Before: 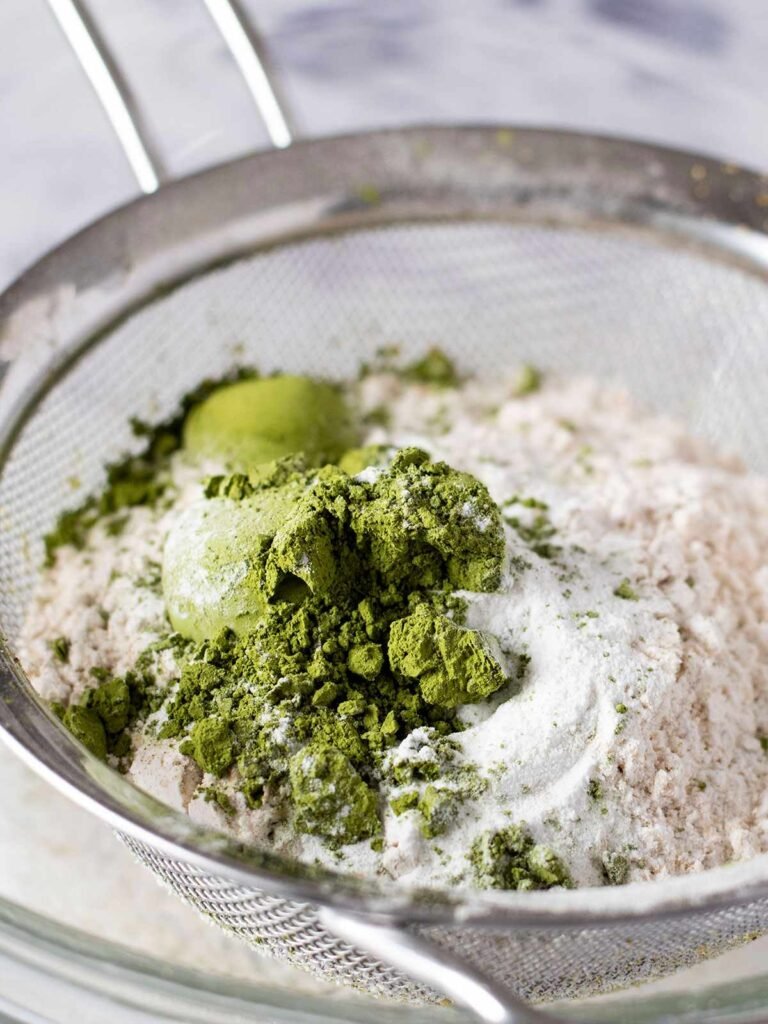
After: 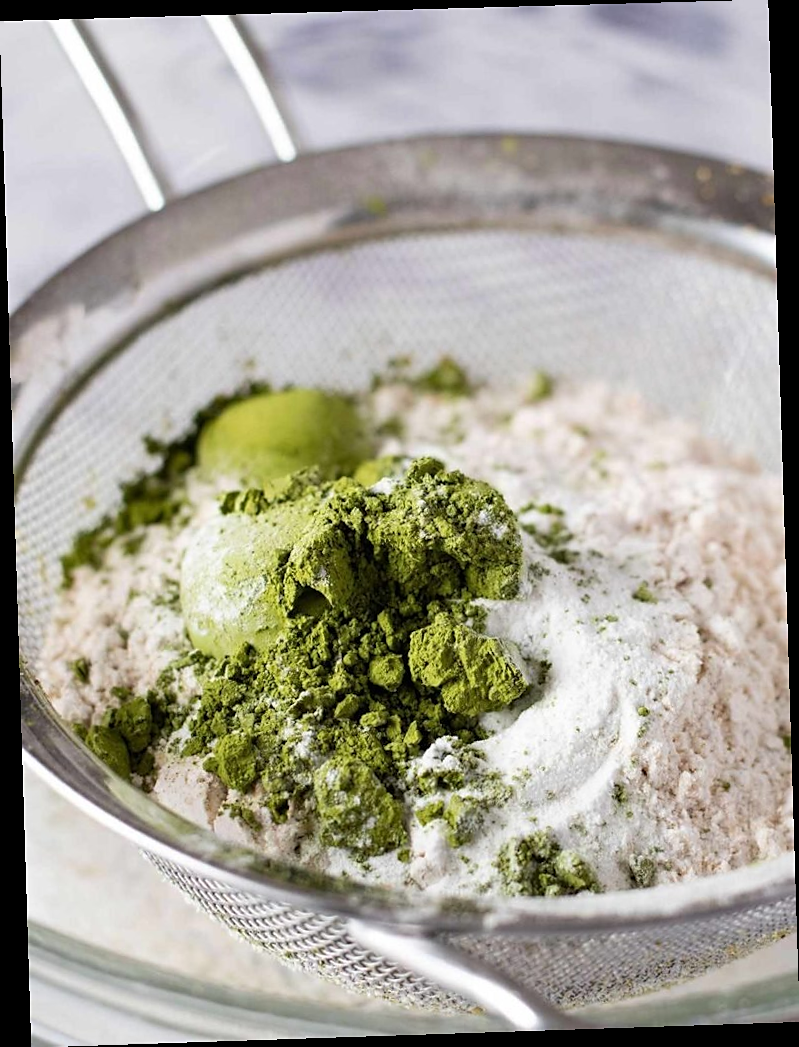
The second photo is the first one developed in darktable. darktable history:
sharpen: radius 1.458, amount 0.398, threshold 1.271
rotate and perspective: rotation -1.77°, lens shift (horizontal) 0.004, automatic cropping off
